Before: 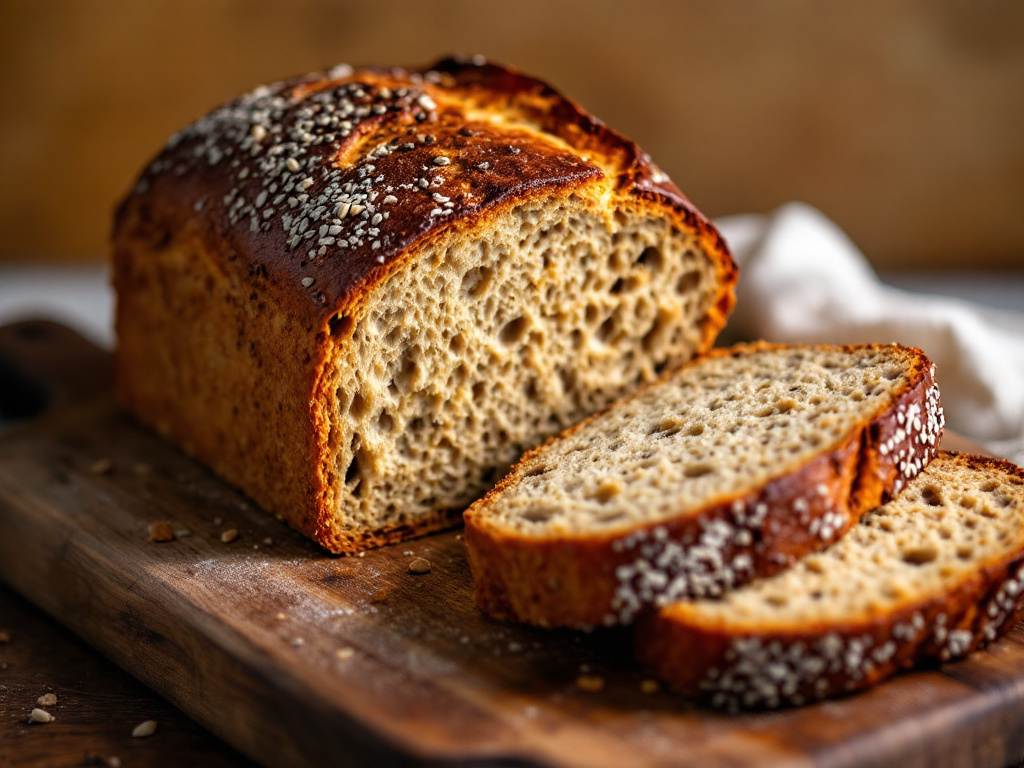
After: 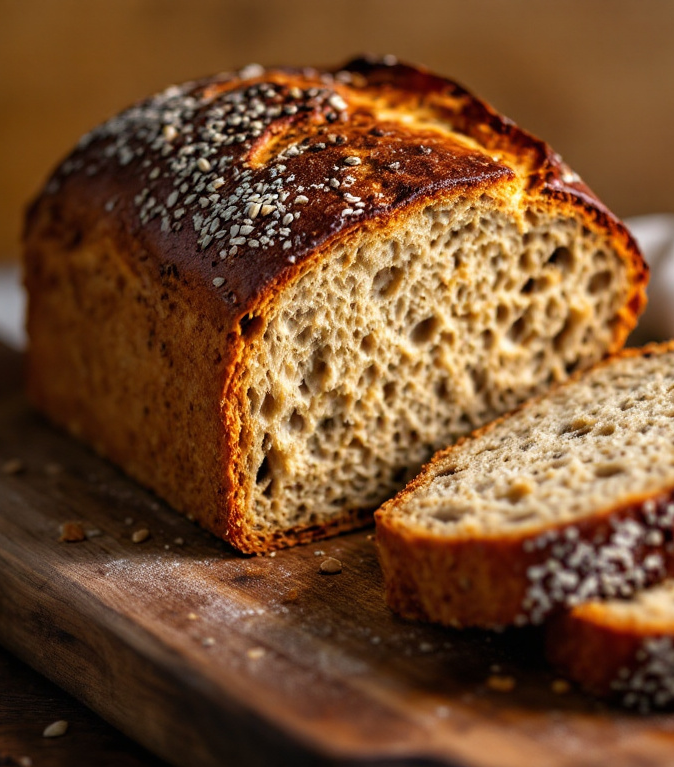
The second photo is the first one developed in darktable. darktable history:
crop and rotate: left 8.757%, right 25.348%
